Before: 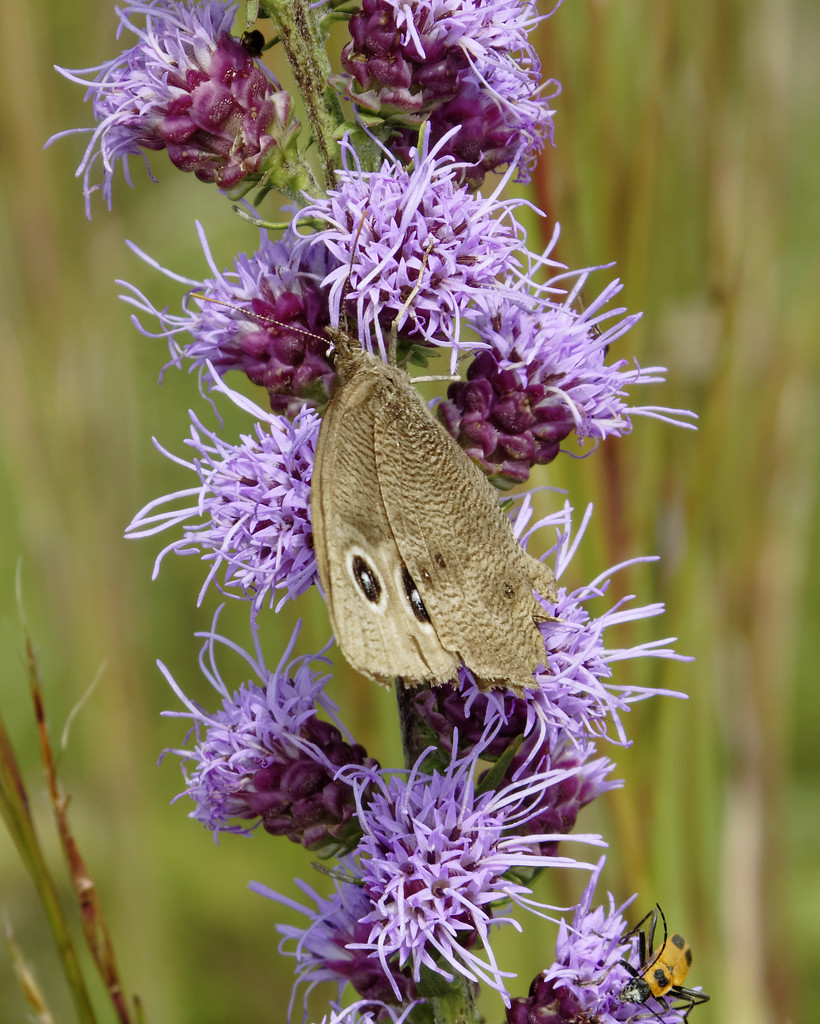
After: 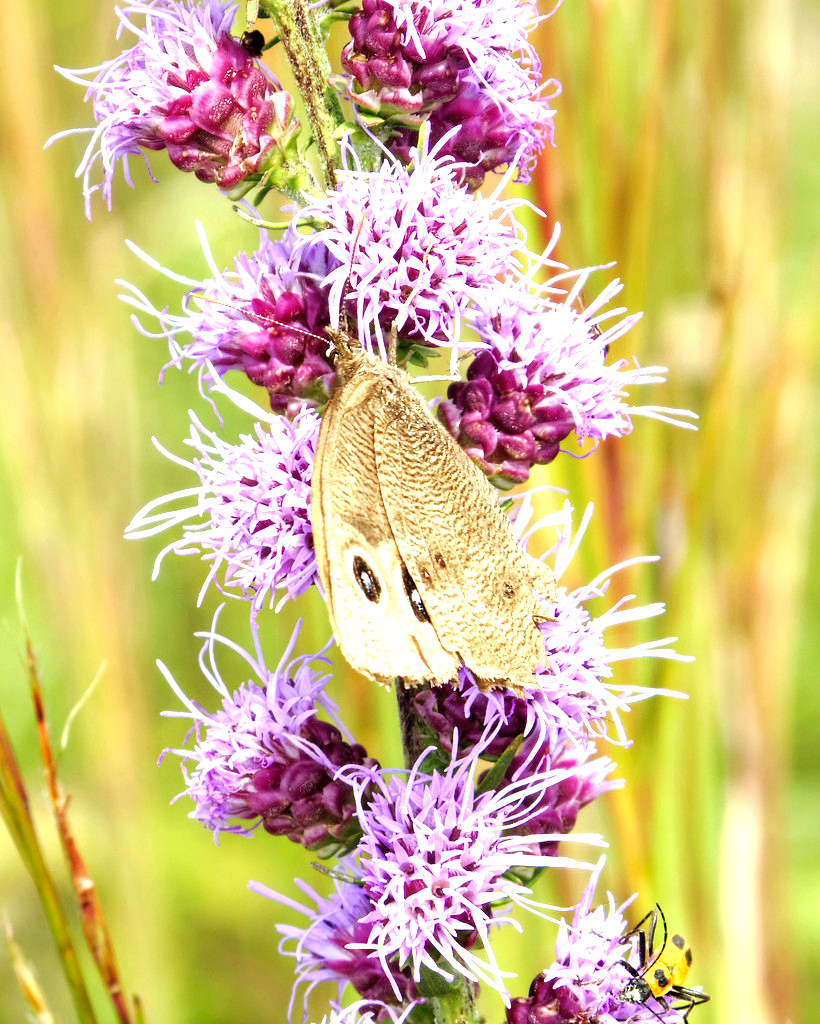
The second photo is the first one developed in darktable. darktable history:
exposure: black level correction 0, exposure 1.6 EV, compensate exposure bias true, compensate highlight preservation false
local contrast: mode bilateral grid, contrast 100, coarseness 100, detail 108%, midtone range 0.2
